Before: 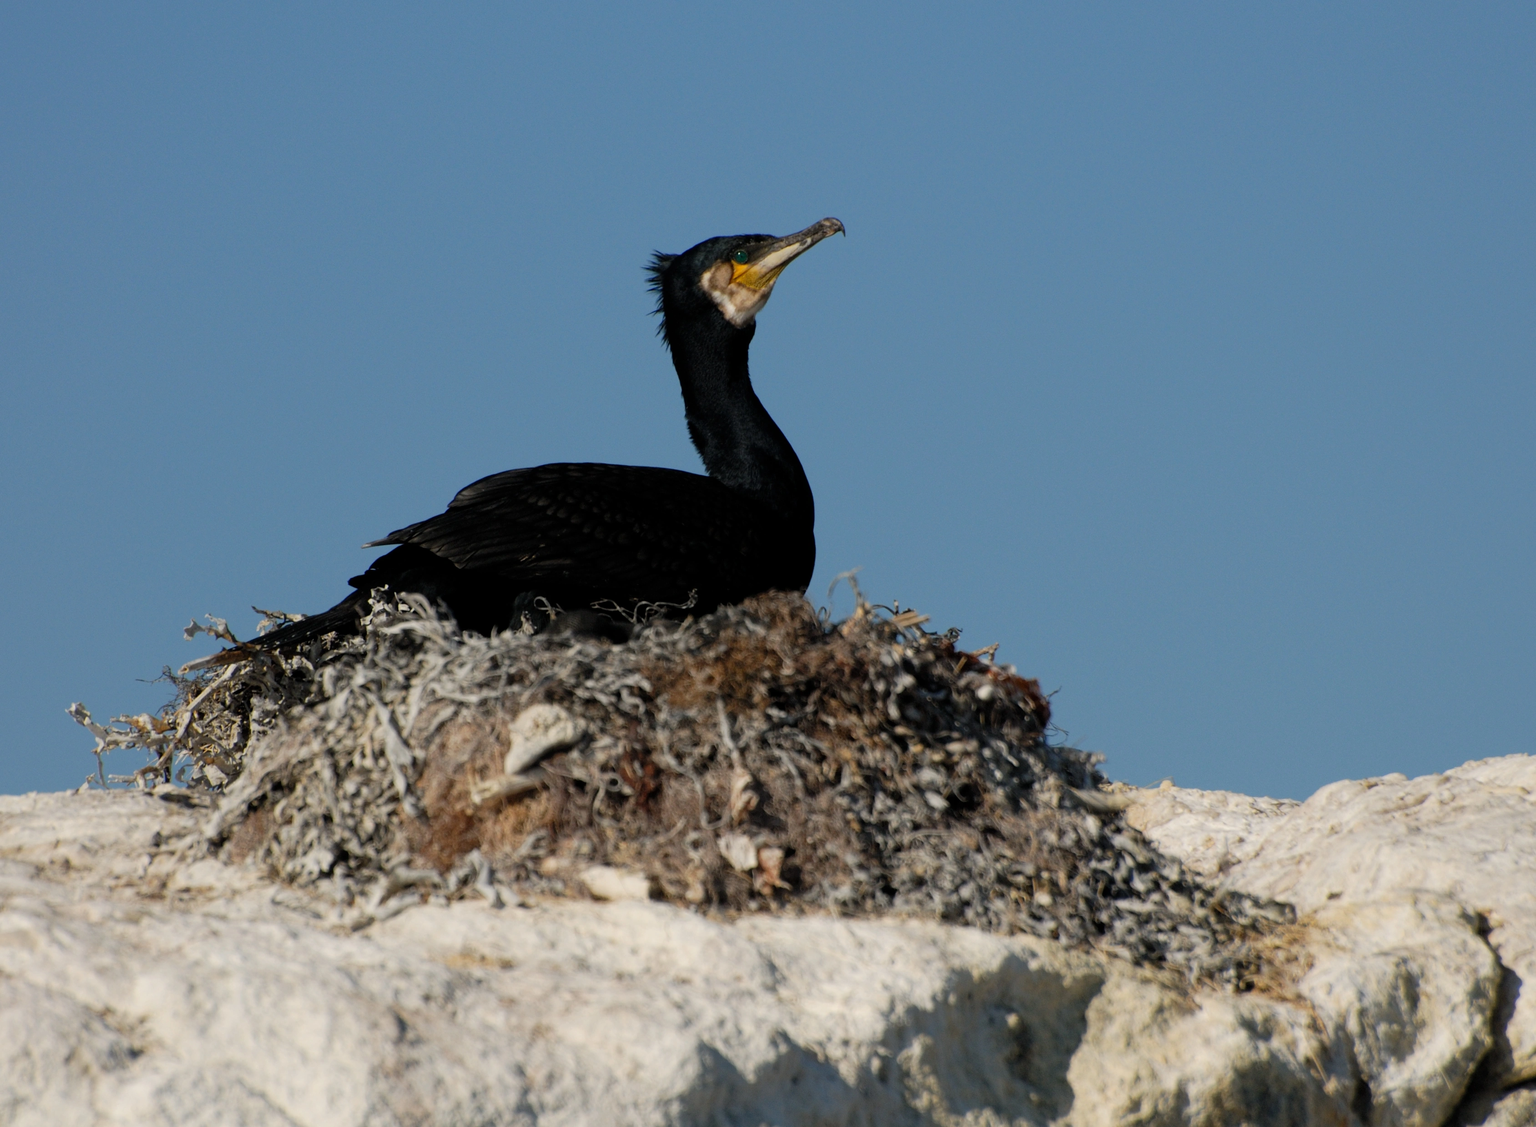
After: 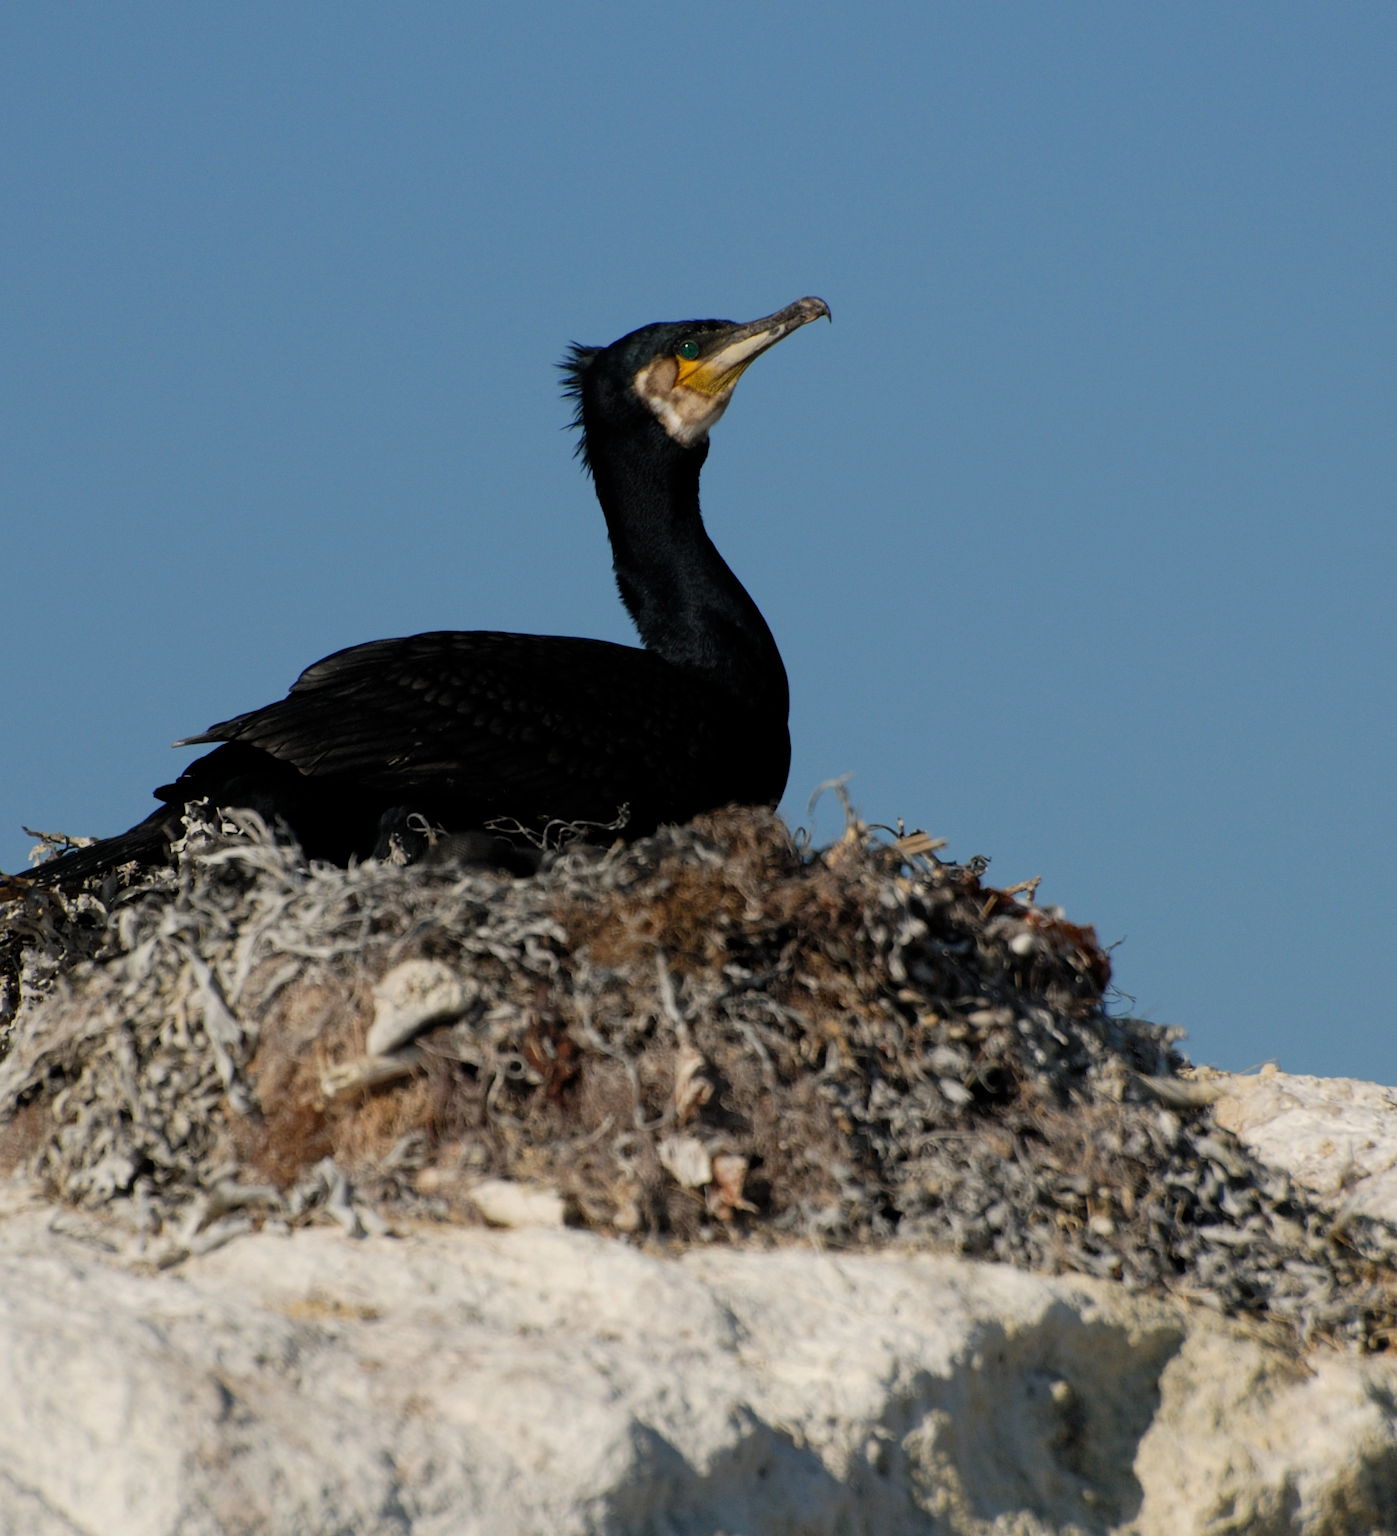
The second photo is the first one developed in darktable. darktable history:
crop and rotate: left 15.358%, right 17.894%
